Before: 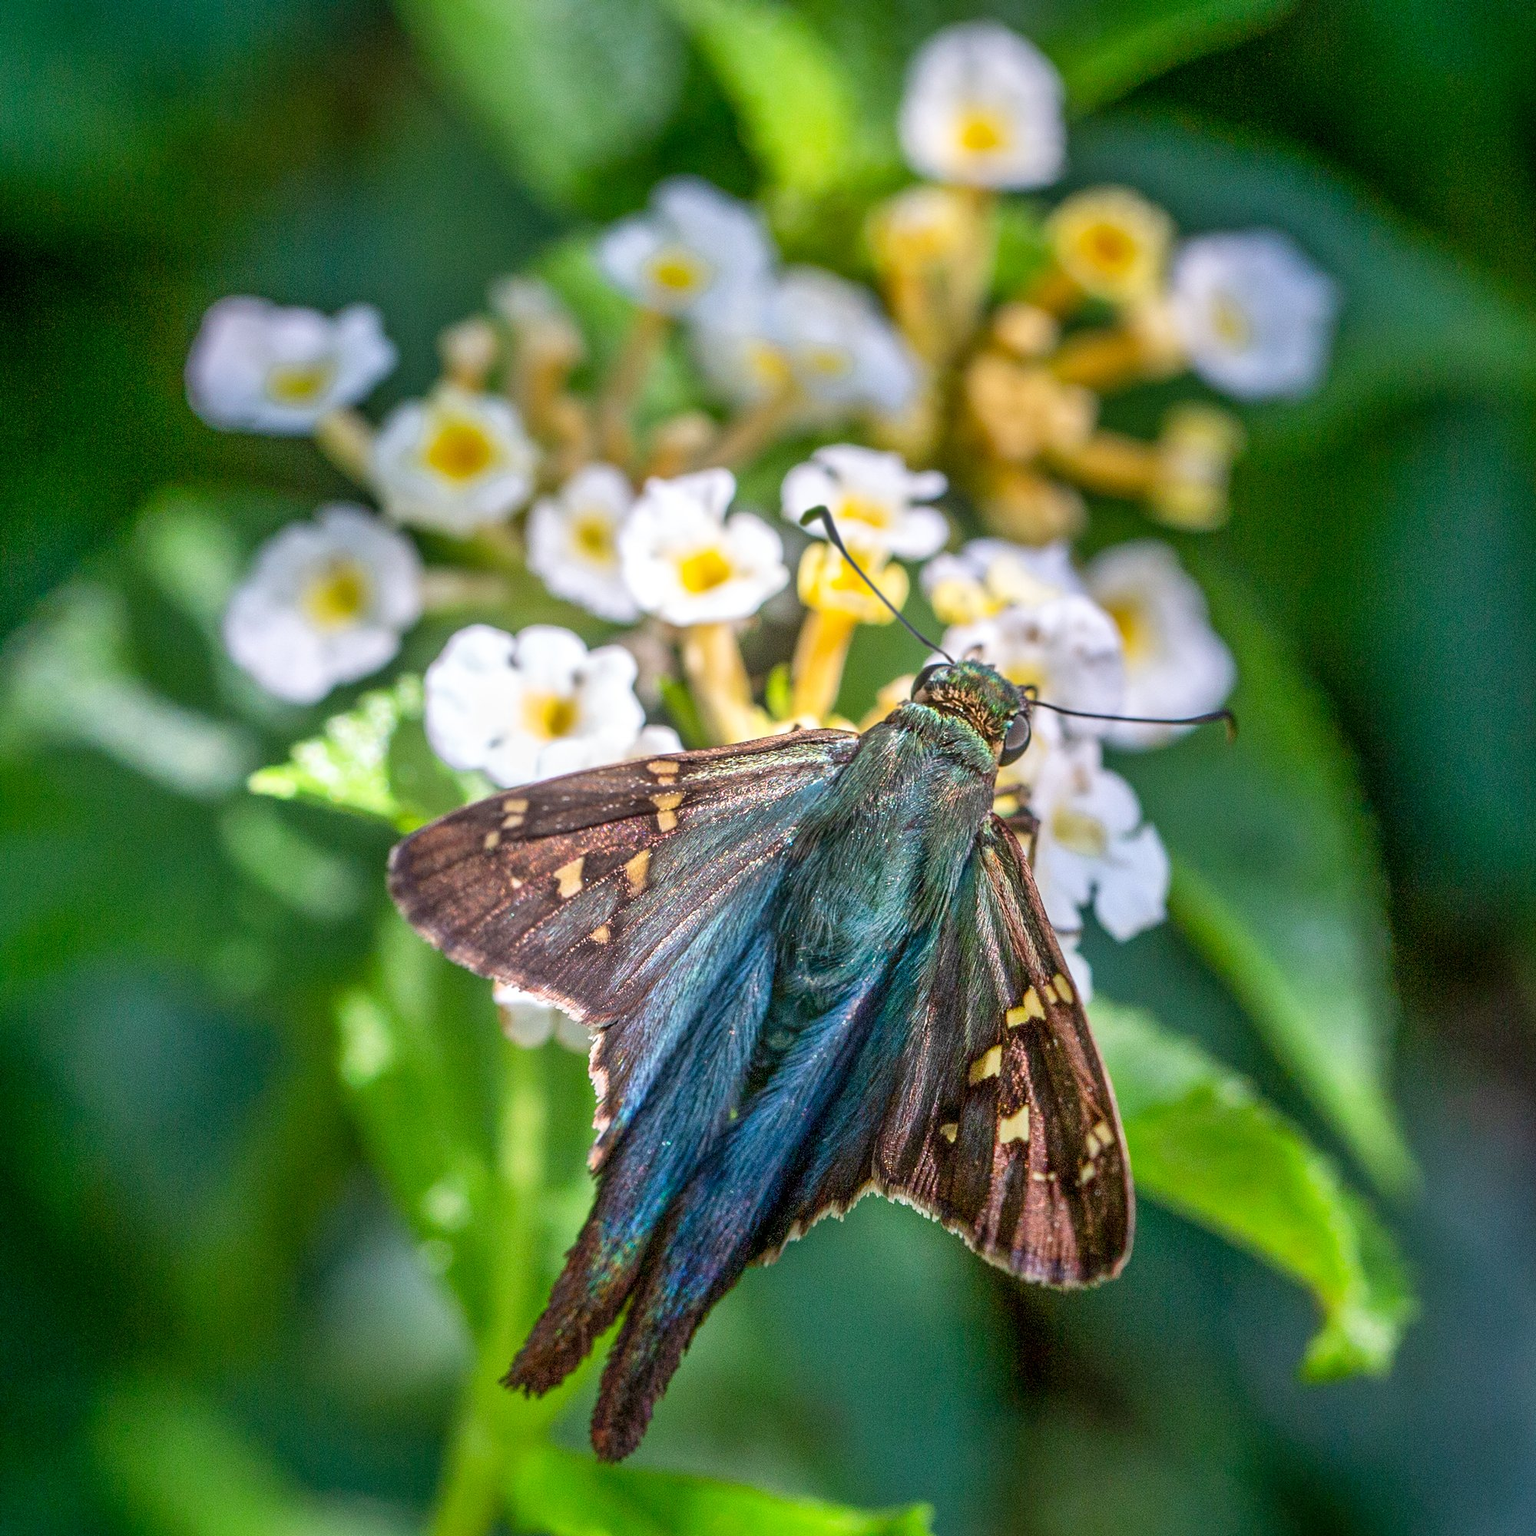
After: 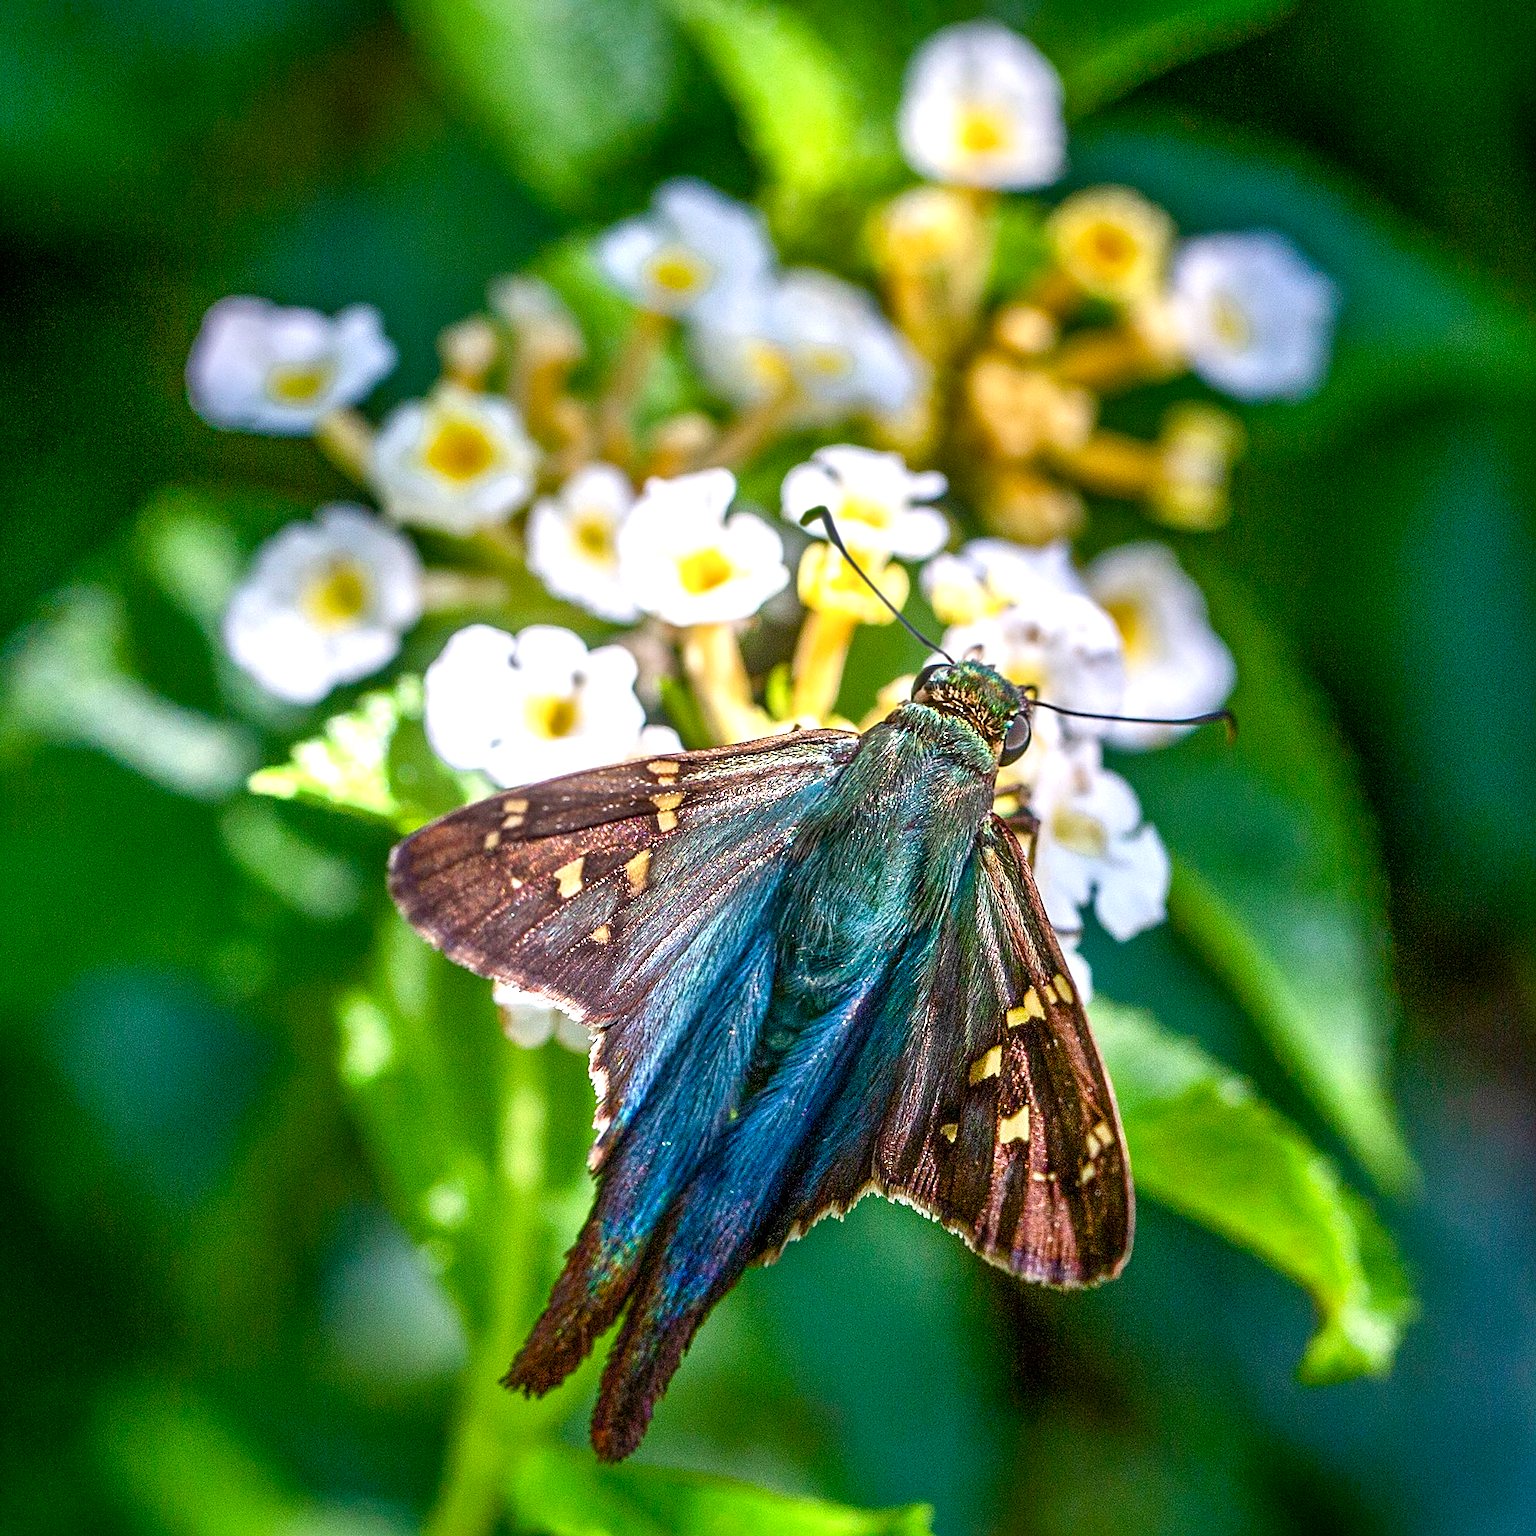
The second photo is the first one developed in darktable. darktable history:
sharpen: on, module defaults
color balance rgb: linear chroma grading › global chroma 8.938%, perceptual saturation grading › global saturation 25.852%, perceptual saturation grading › highlights -50.255%, perceptual saturation grading › shadows 30.103%, perceptual brilliance grading › highlights 9.399%, perceptual brilliance grading › shadows -4.564%, global vibrance 26.43%, contrast 6.336%
